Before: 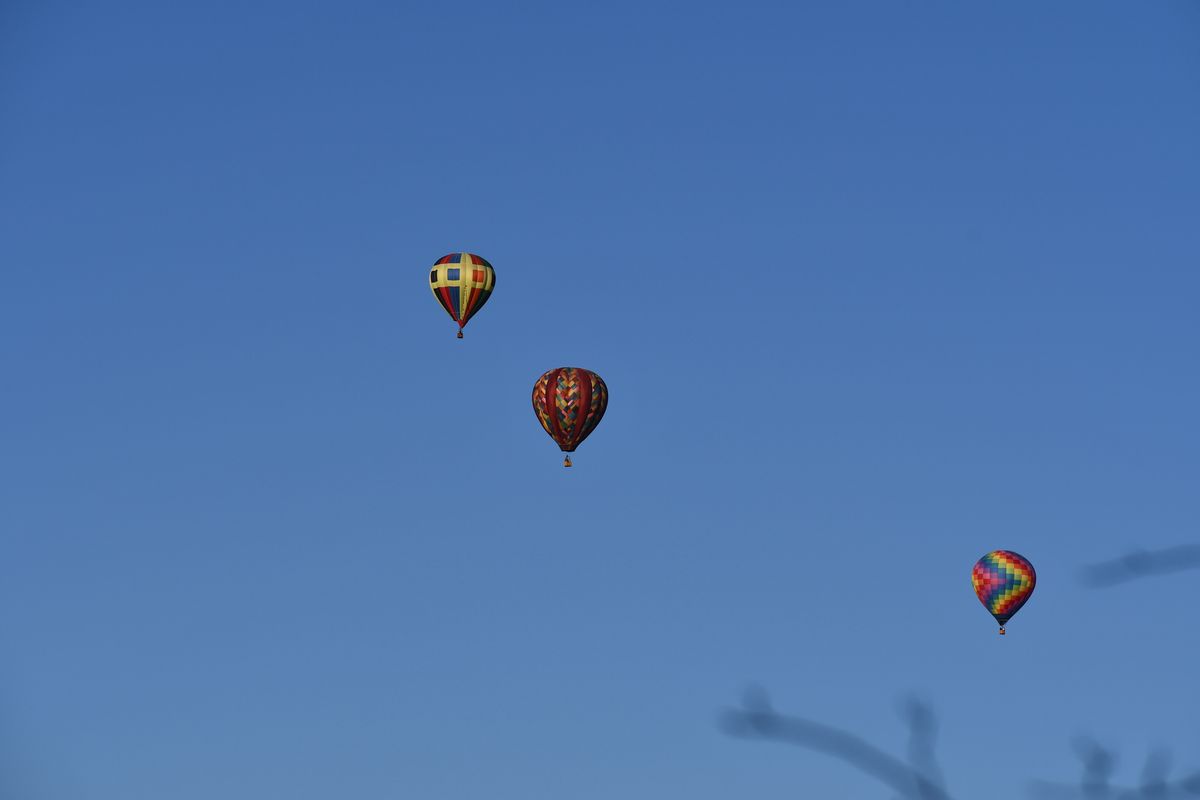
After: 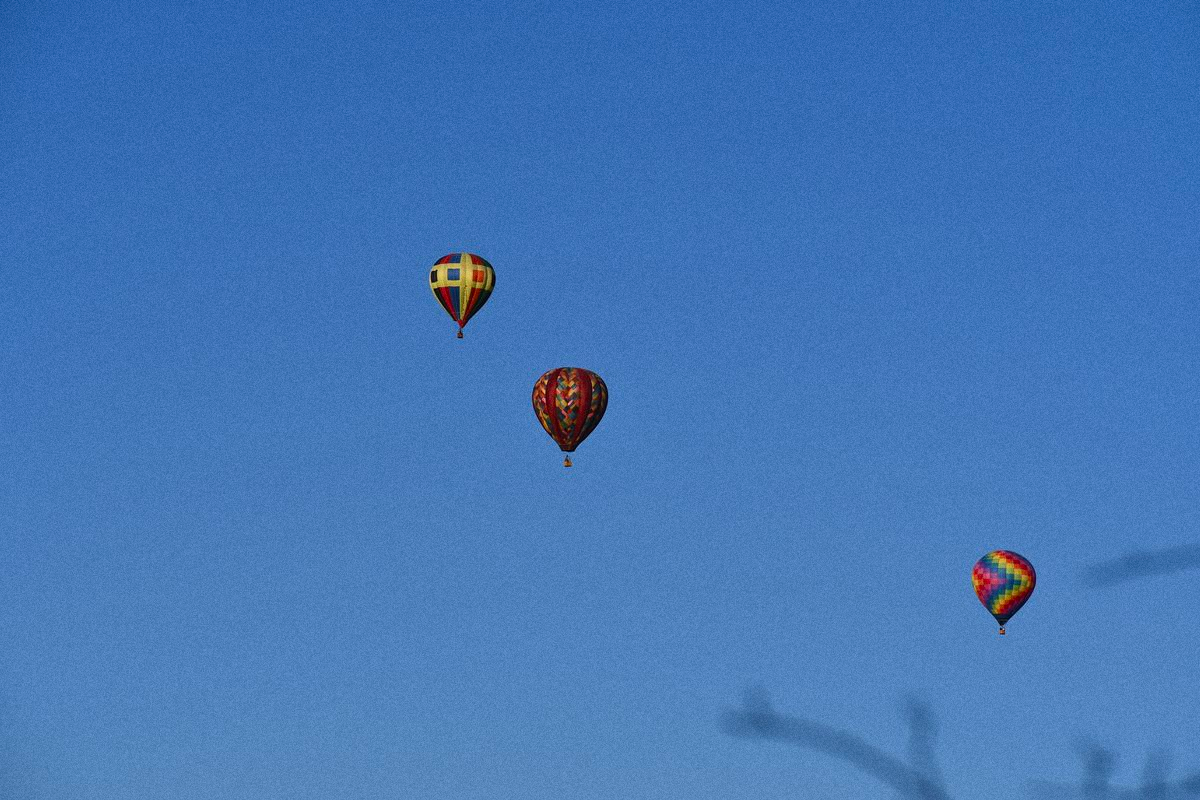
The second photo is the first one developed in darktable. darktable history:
grain: coarseness 0.09 ISO
contrast brightness saturation: contrast 0.04, saturation 0.16
